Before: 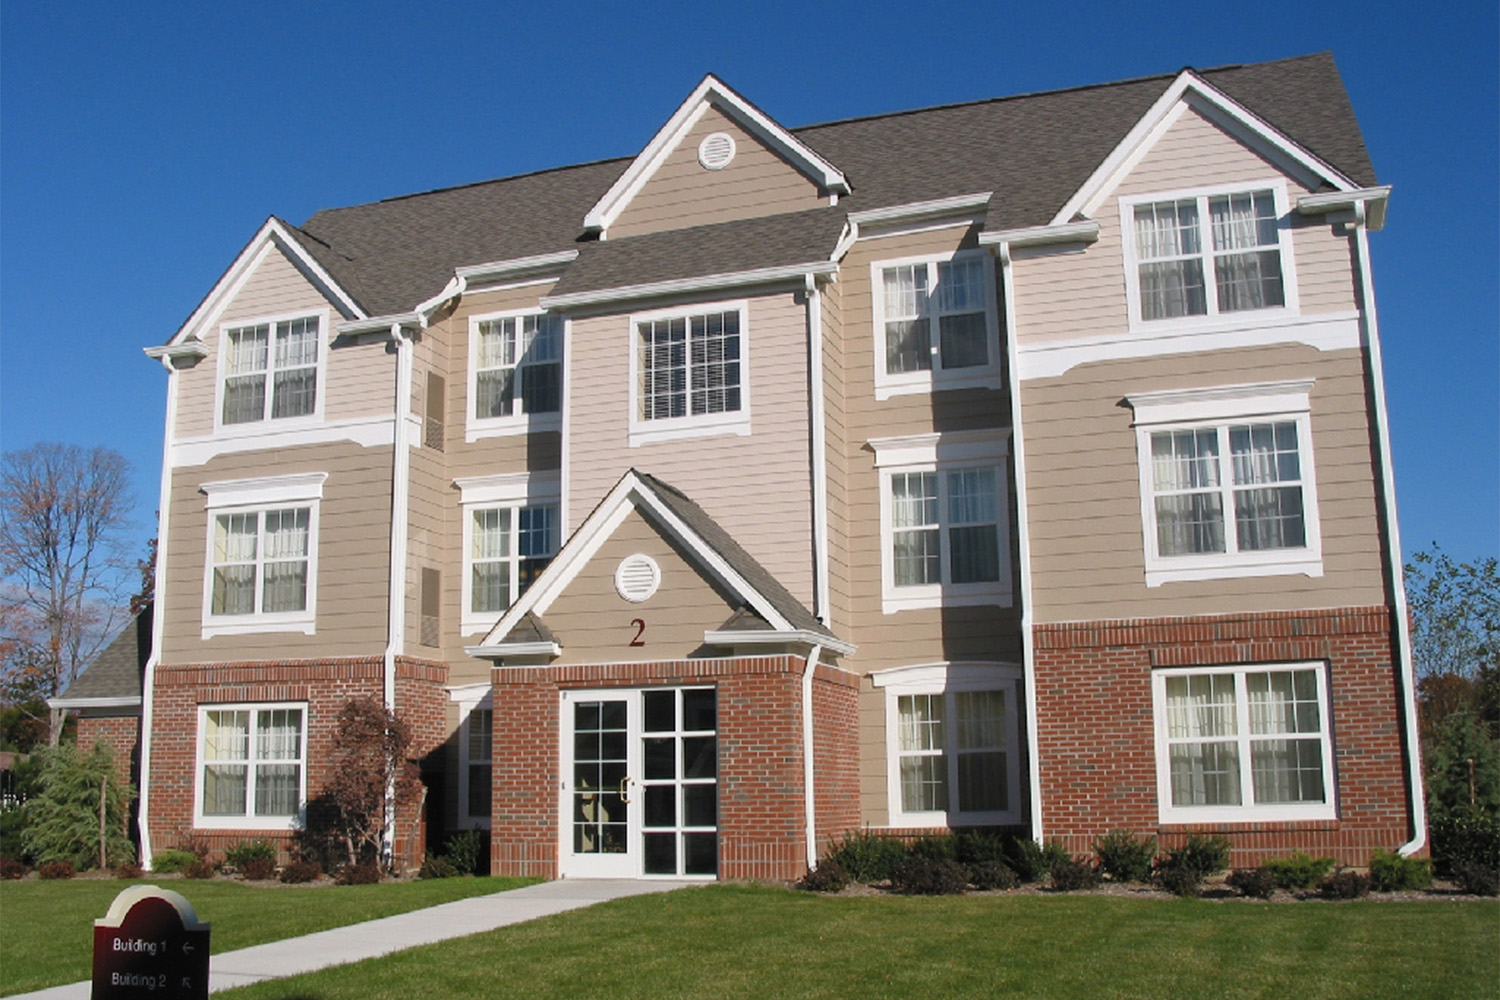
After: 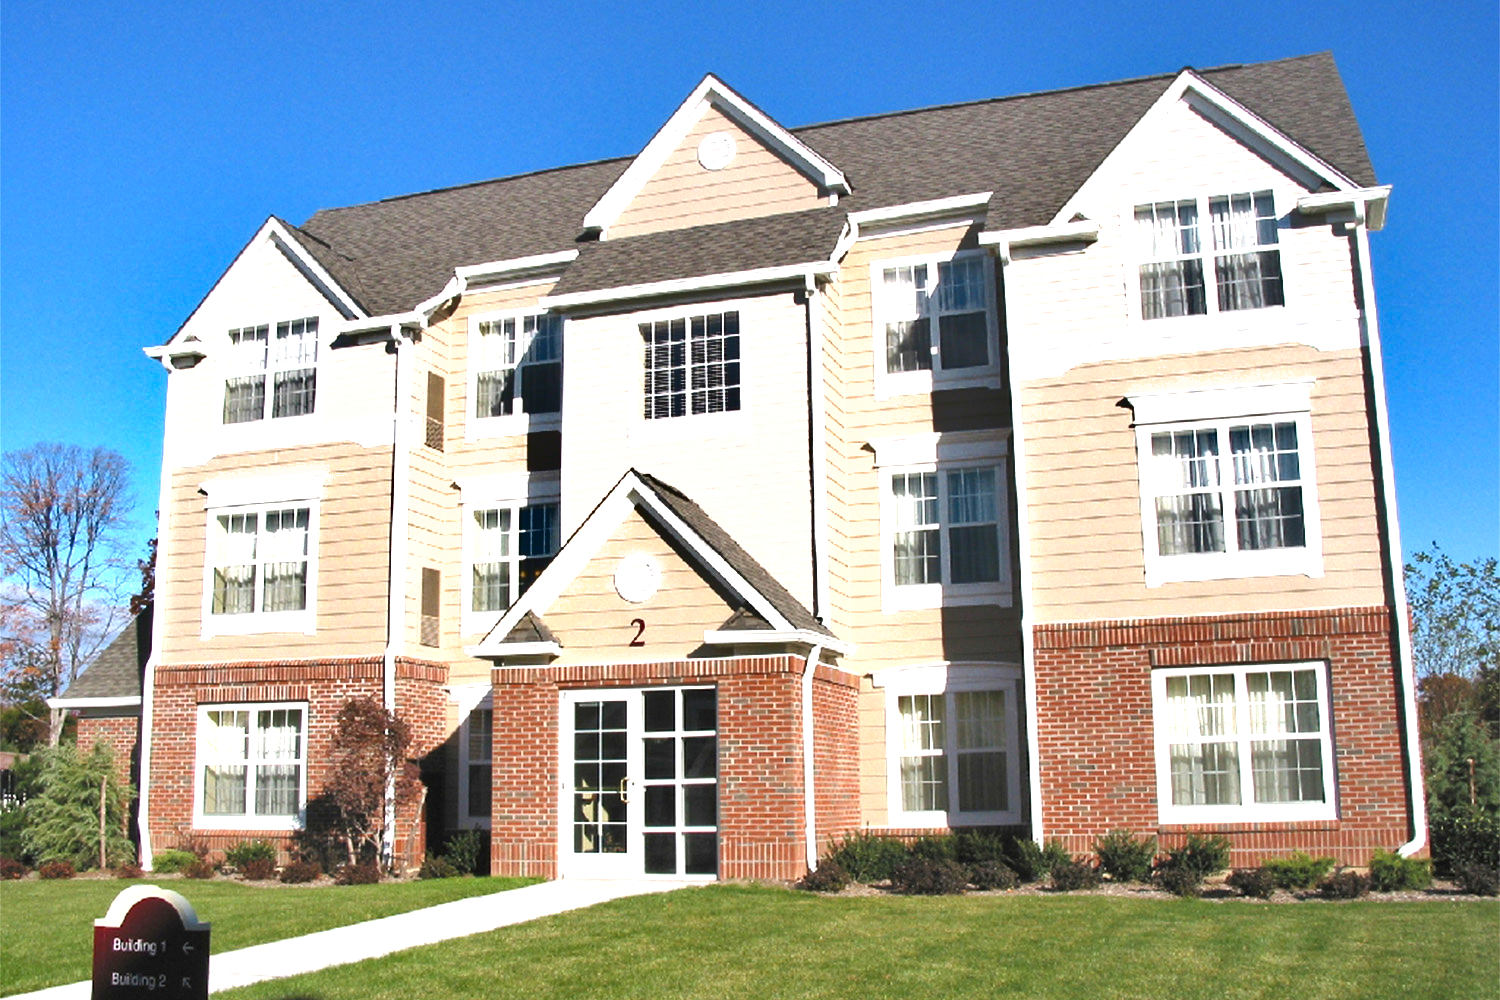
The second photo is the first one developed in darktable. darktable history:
exposure: black level correction 0, exposure 1.4 EV, compensate highlight preservation false
shadows and highlights: shadows color adjustment 97.66%, soften with gaussian
